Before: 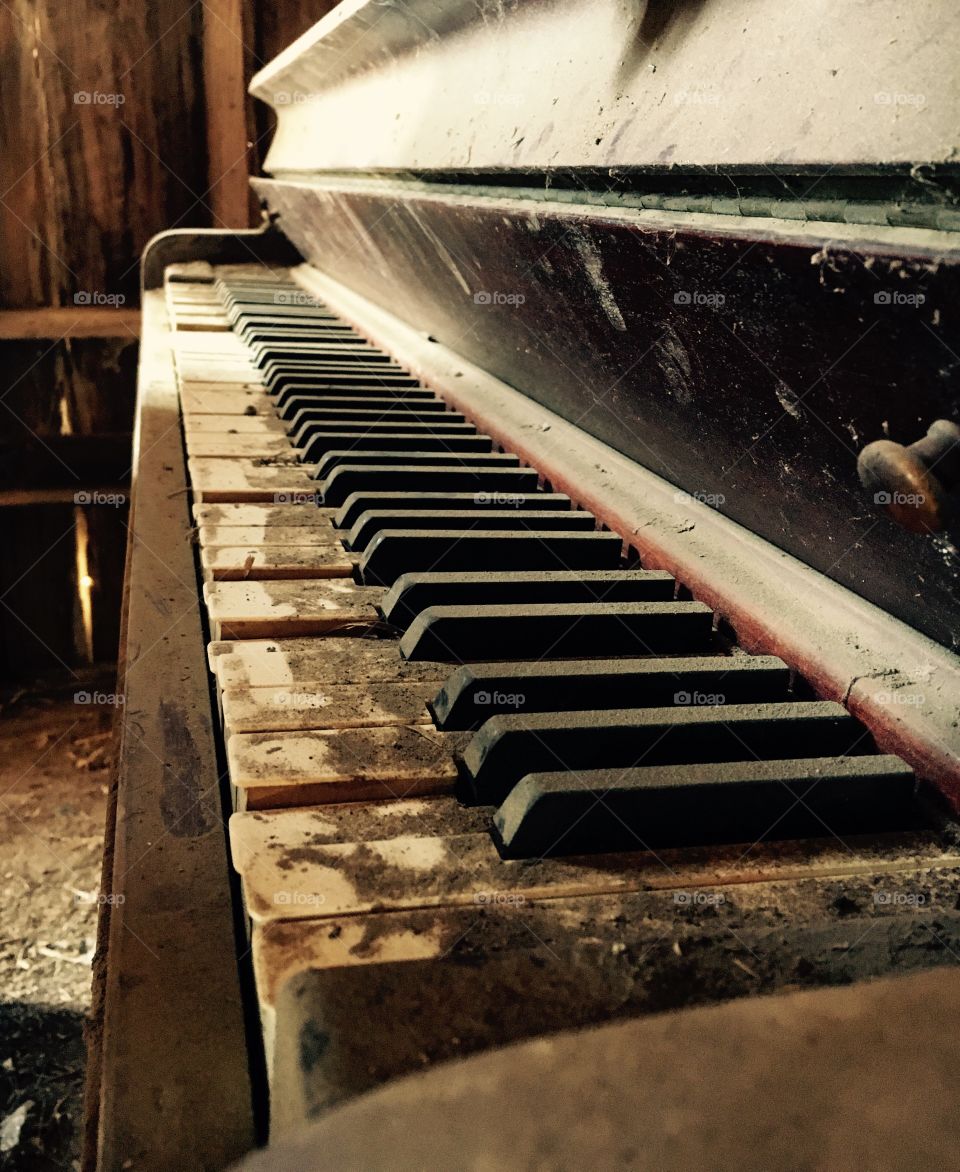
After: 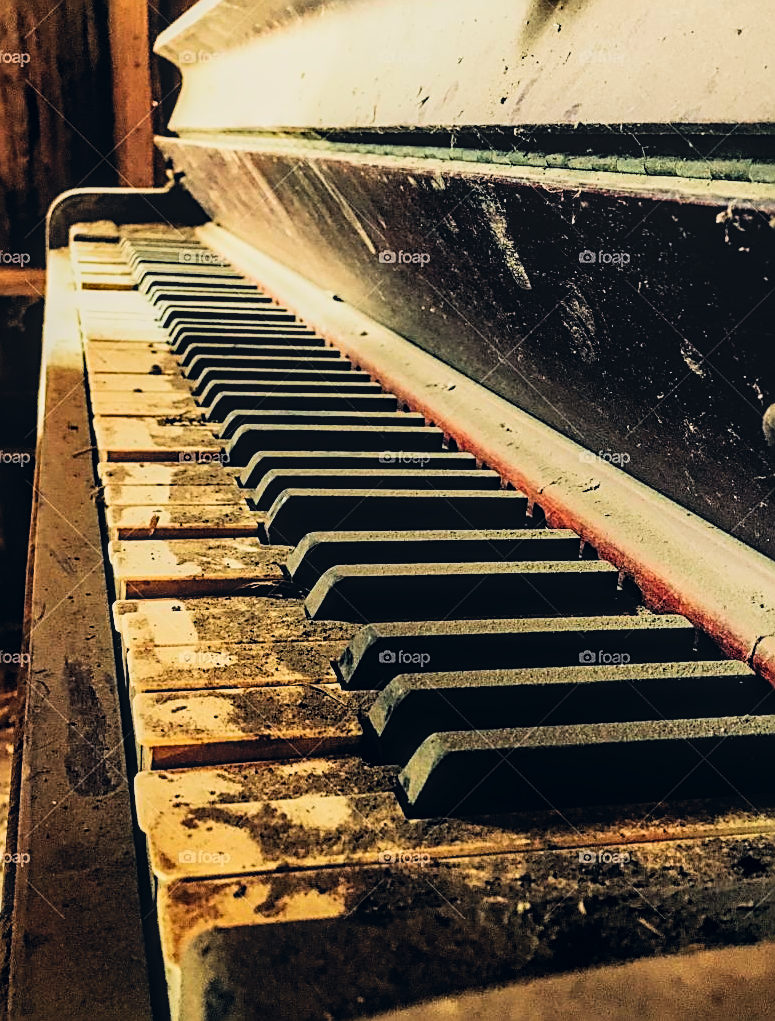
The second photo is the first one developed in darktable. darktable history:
crop: left 9.911%, top 3.583%, right 9.266%, bottom 9.254%
exposure: black level correction -0.014, exposure -0.189 EV, compensate highlight preservation false
local contrast: on, module defaults
color correction: highlights a* 0.441, highlights b* 2.73, shadows a* -1.2, shadows b* -4.58
sharpen: amount 0.901
filmic rgb: black relative exposure -5.11 EV, white relative exposure 3.95 EV, threshold 3.05 EV, hardness 2.89, contrast 1.297, highlights saturation mix -30.31%, enable highlight reconstruction true
contrast brightness saturation: contrast 0.203, brightness 0.195, saturation 0.782
